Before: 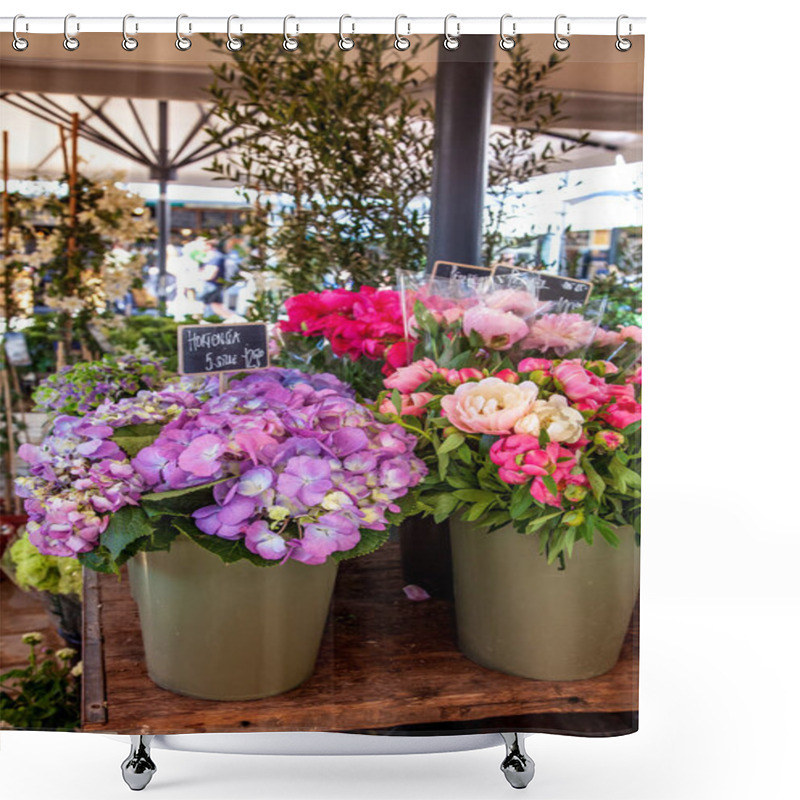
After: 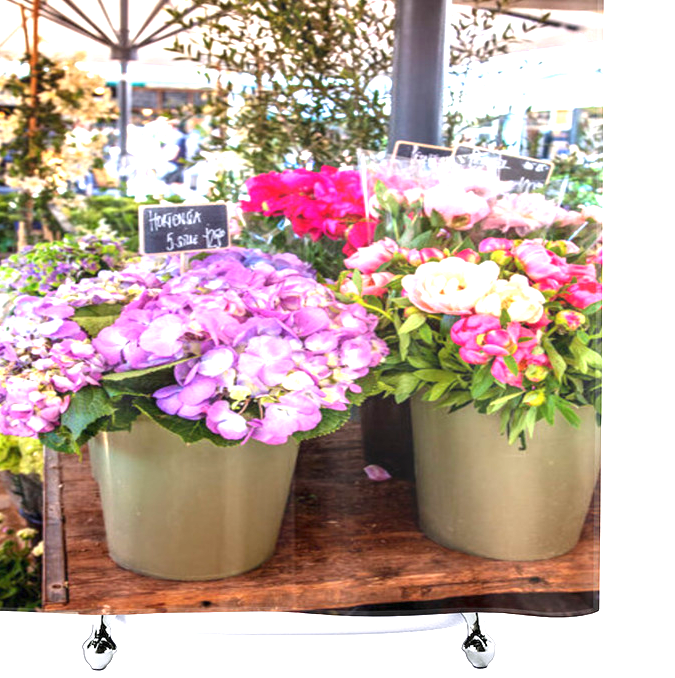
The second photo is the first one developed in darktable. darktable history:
exposure: black level correction 0, exposure 1.445 EV, compensate exposure bias true, compensate highlight preservation false
crop and rotate: left 4.916%, top 15.238%, right 10.639%
